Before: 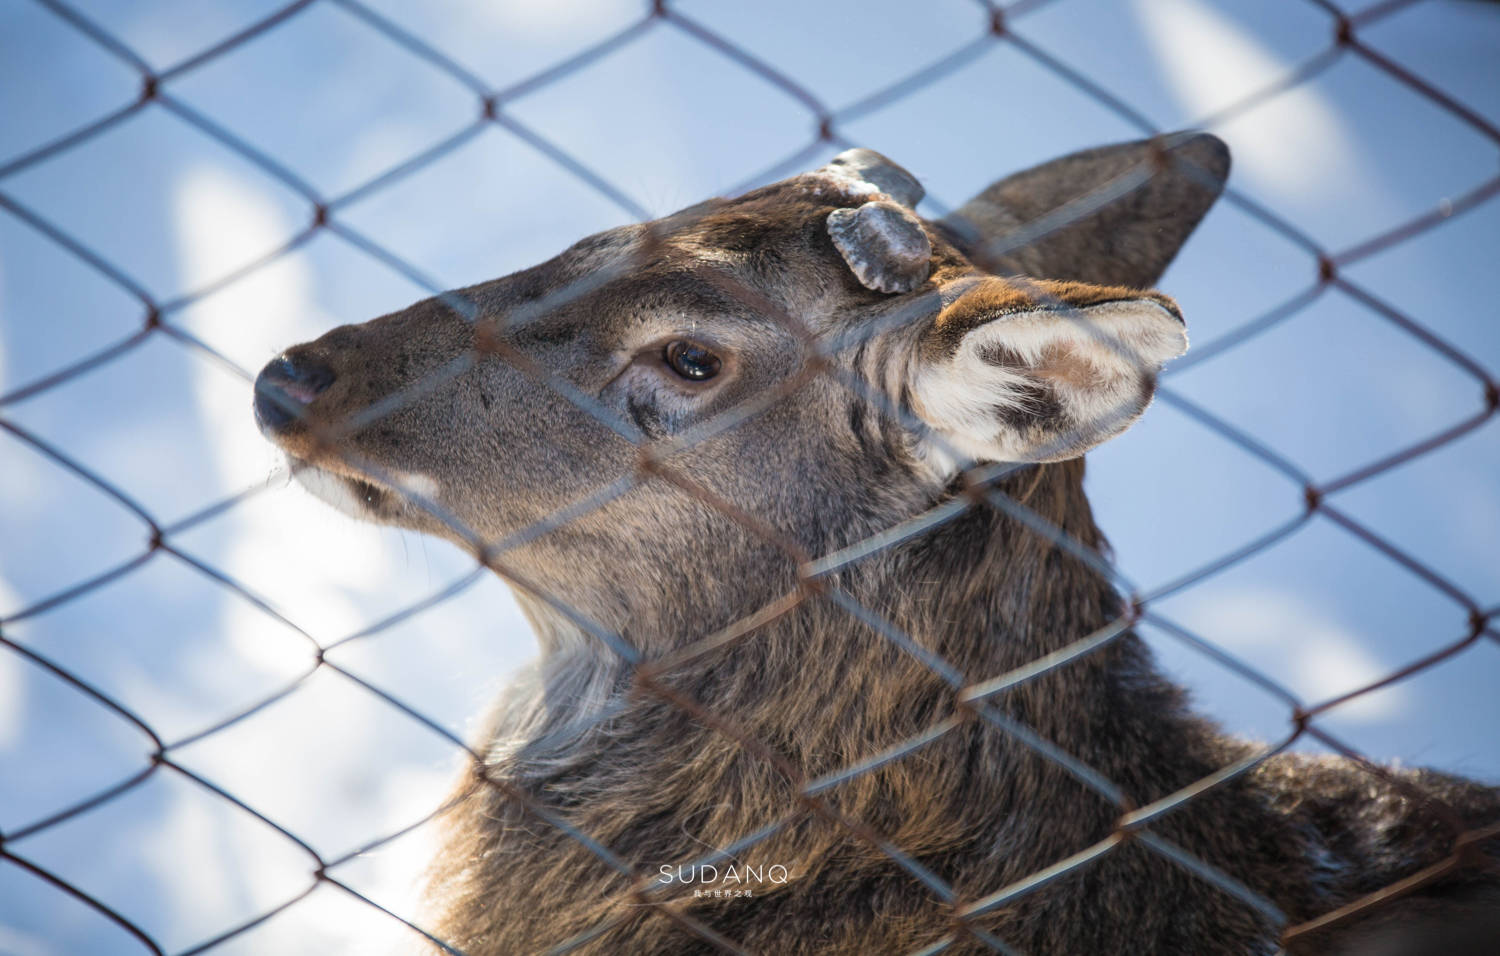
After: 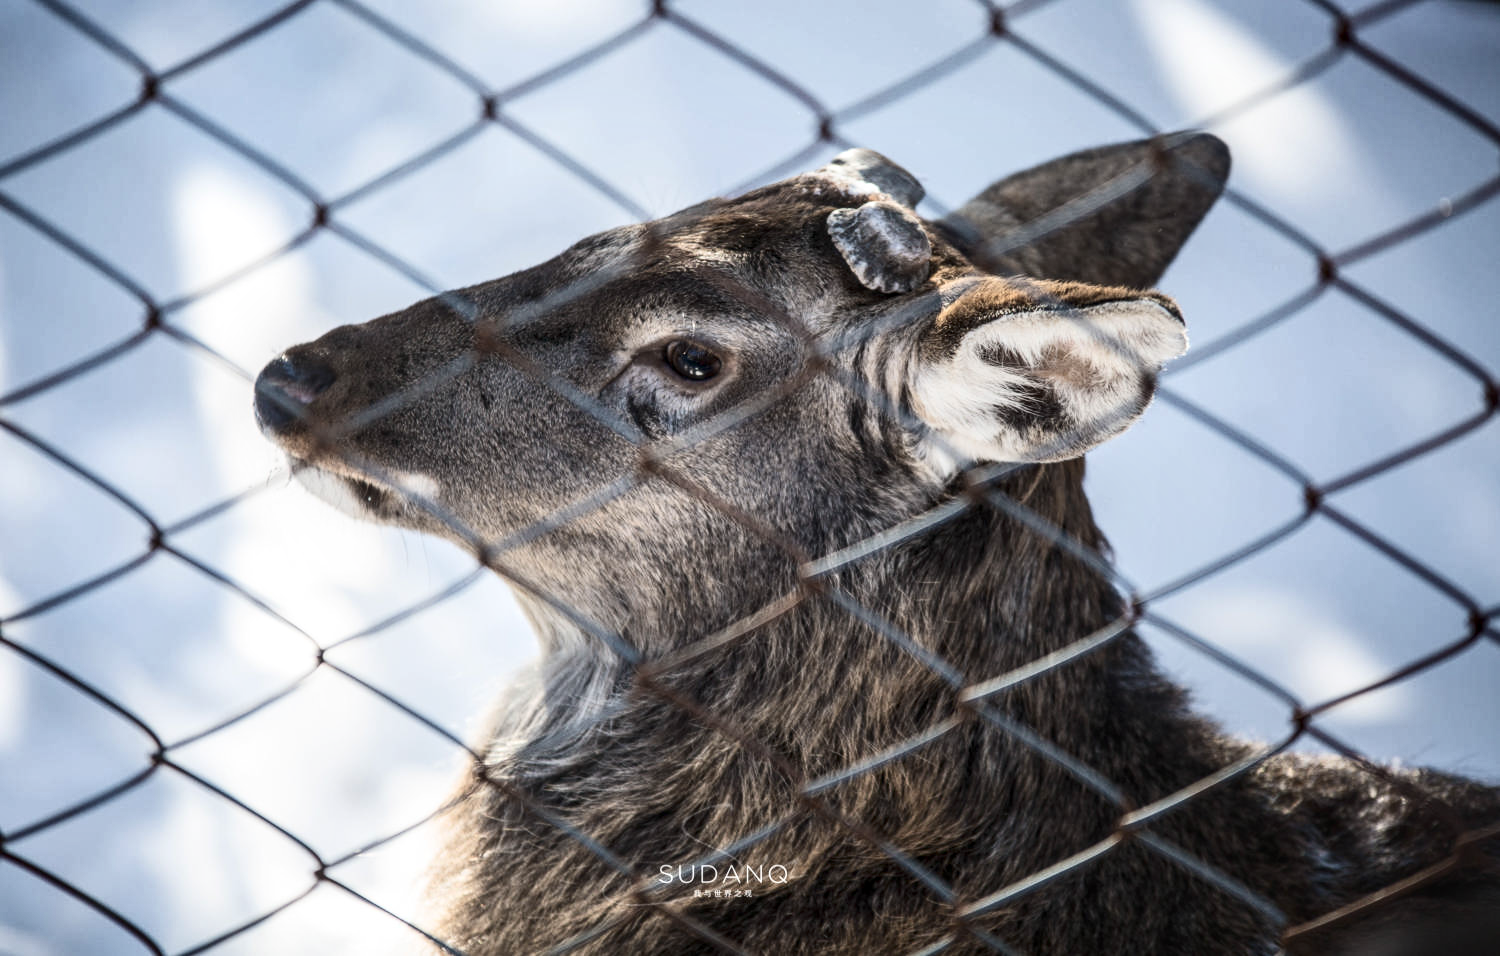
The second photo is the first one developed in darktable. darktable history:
contrast brightness saturation: contrast 0.253, saturation -0.314
local contrast: on, module defaults
